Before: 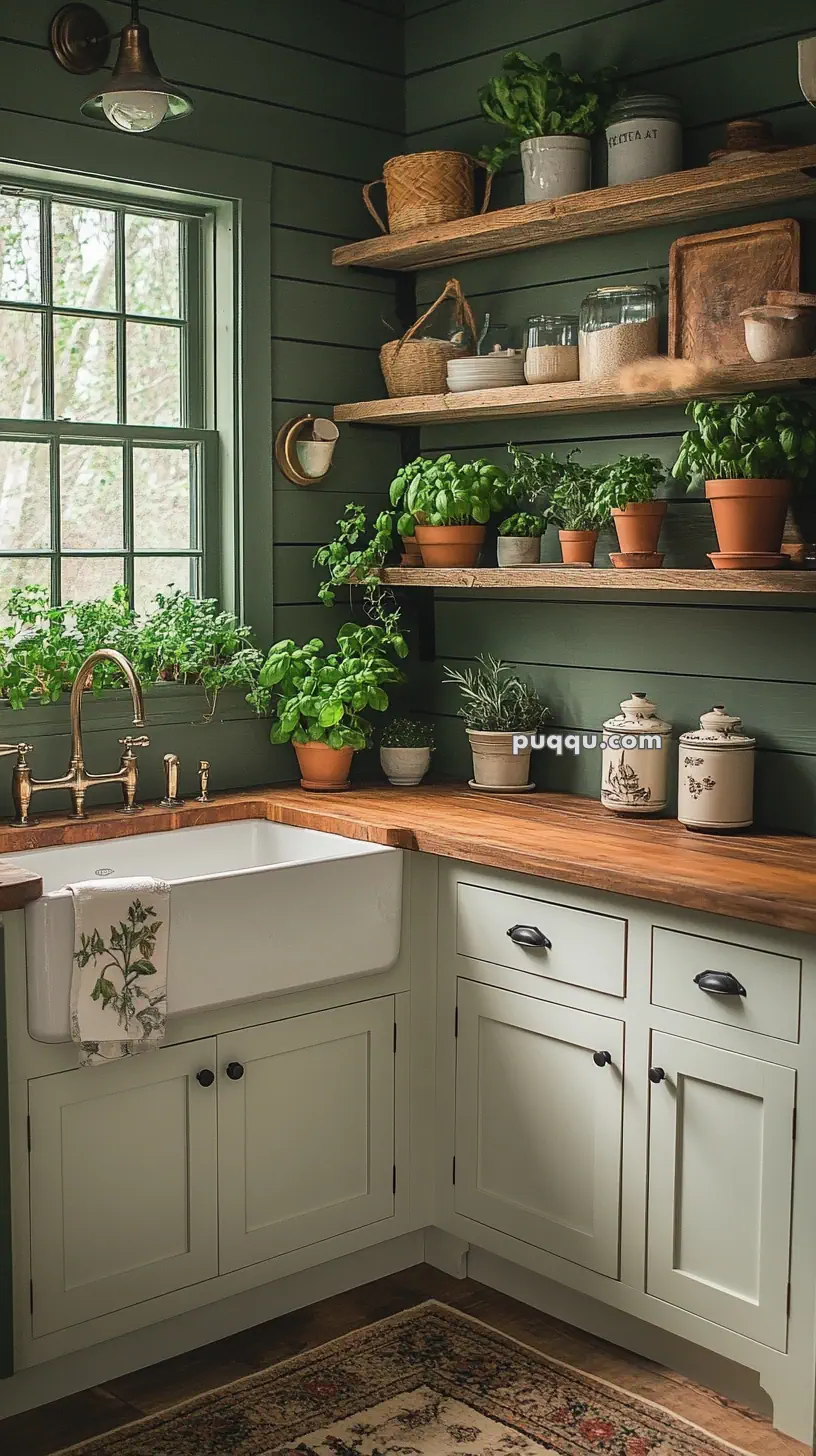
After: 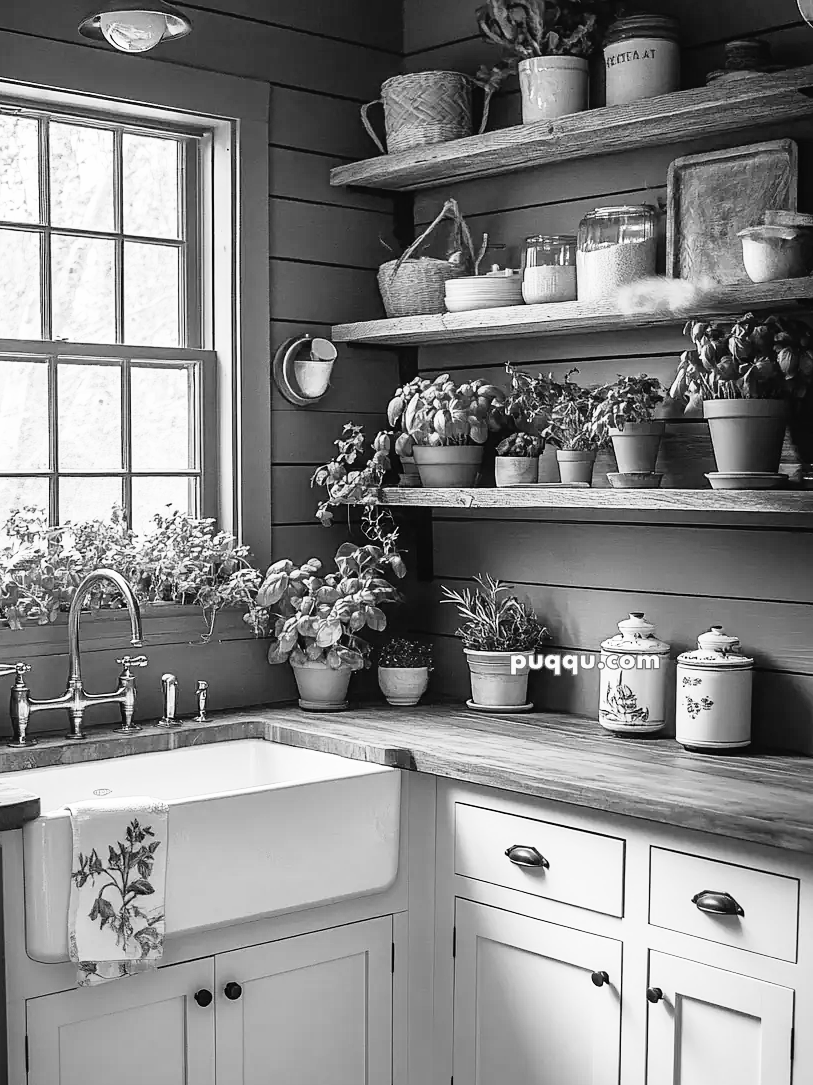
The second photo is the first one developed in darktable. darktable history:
color zones: curves: ch1 [(0.113, 0.438) (0.75, 0.5)]; ch2 [(0.12, 0.526) (0.75, 0.5)]
base curve: curves: ch0 [(0, 0) (0.012, 0.01) (0.073, 0.168) (0.31, 0.711) (0.645, 0.957) (1, 1)]
crop: left 0.342%, top 5.555%, bottom 19.885%
color calibration: output gray [0.246, 0.254, 0.501, 0], x 0.342, y 0.355, temperature 5148.09 K
